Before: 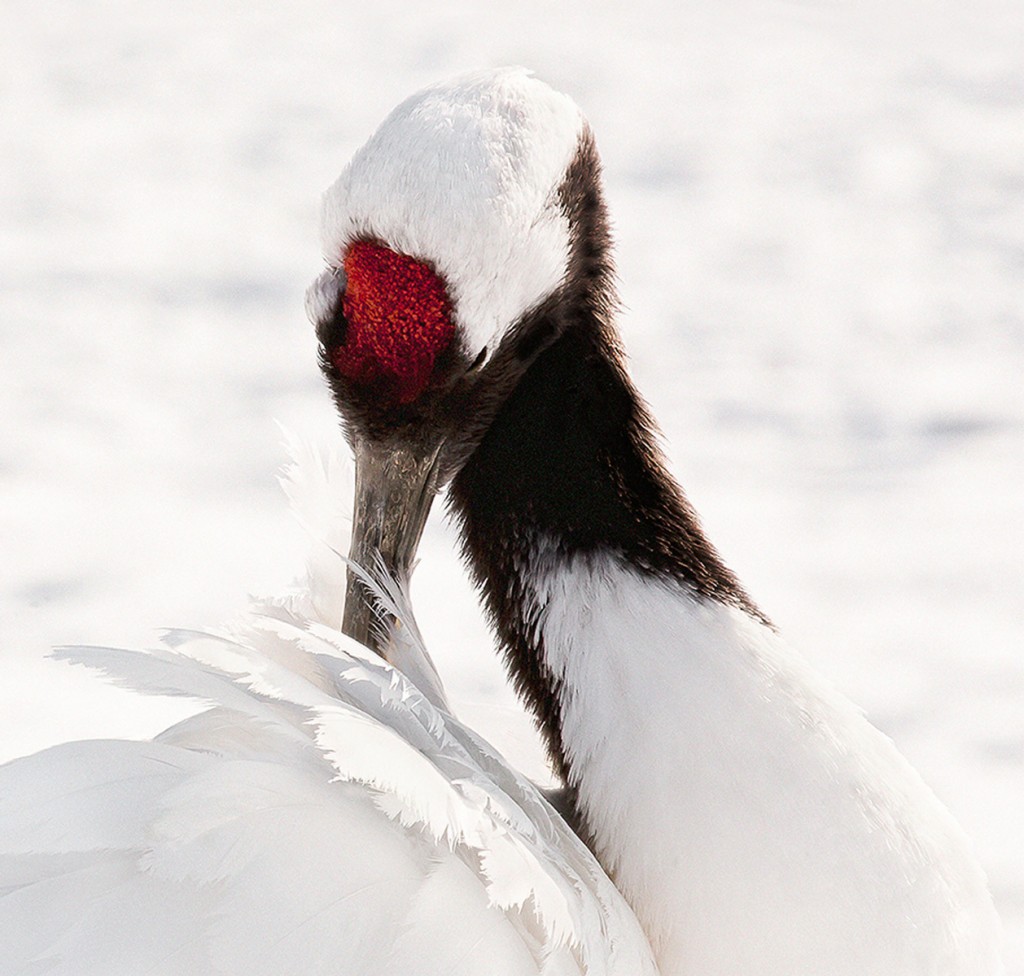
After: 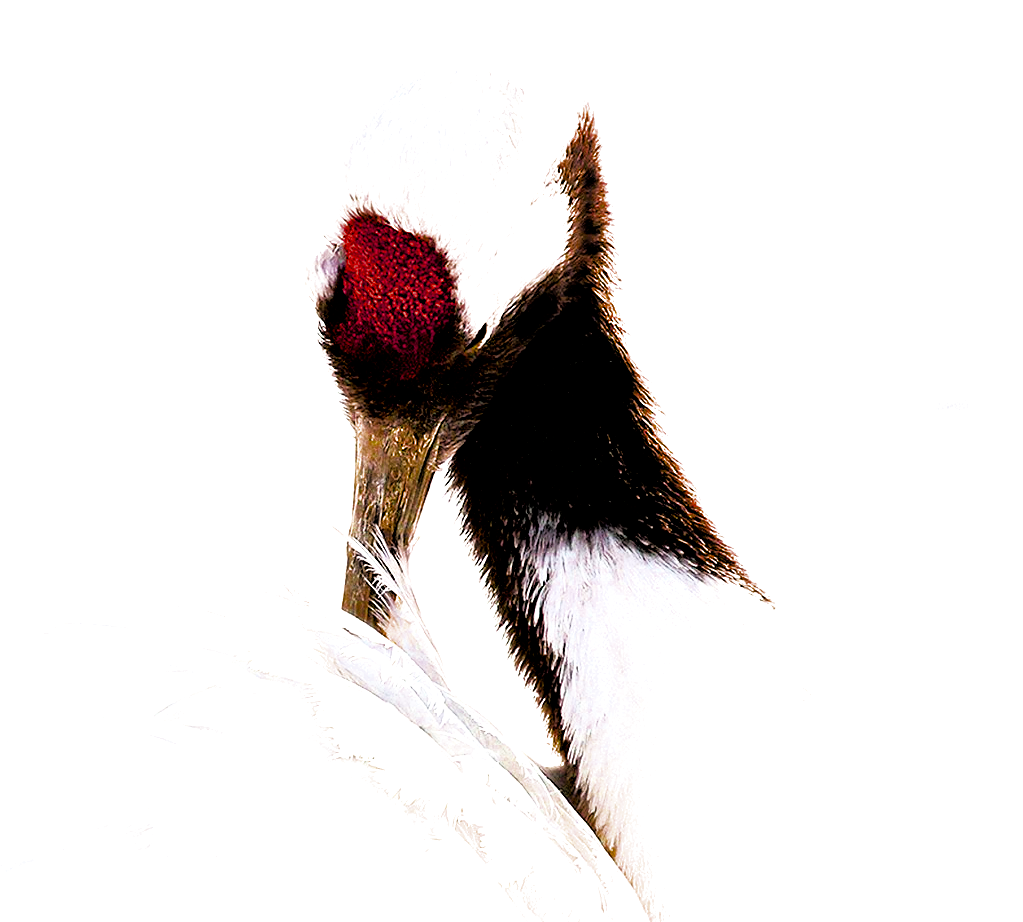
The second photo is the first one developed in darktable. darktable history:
crop and rotate: top 2.479%, bottom 3.018%
color balance rgb: linear chroma grading › shadows -40%, linear chroma grading › highlights 40%, linear chroma grading › global chroma 45%, linear chroma grading › mid-tones -30%, perceptual saturation grading › global saturation 55%, perceptual saturation grading › highlights -50%, perceptual saturation grading › mid-tones 40%, perceptual saturation grading › shadows 30%, perceptual brilliance grading › global brilliance 20%, perceptual brilliance grading › shadows -40%, global vibrance 35%
exposure: black level correction 0, exposure 1 EV, compensate highlight preservation false
color zones: curves: ch0 [(0.11, 0.396) (0.195, 0.36) (0.25, 0.5) (0.303, 0.412) (0.357, 0.544) (0.75, 0.5) (0.967, 0.328)]; ch1 [(0, 0.468) (0.112, 0.512) (0.202, 0.6) (0.25, 0.5) (0.307, 0.352) (0.357, 0.544) (0.75, 0.5) (0.963, 0.524)]
filmic rgb: black relative exposure -3.86 EV, white relative exposure 3.48 EV, hardness 2.63, contrast 1.103
local contrast: mode bilateral grid, contrast 25, coarseness 60, detail 151%, midtone range 0.2
sharpen: on, module defaults
